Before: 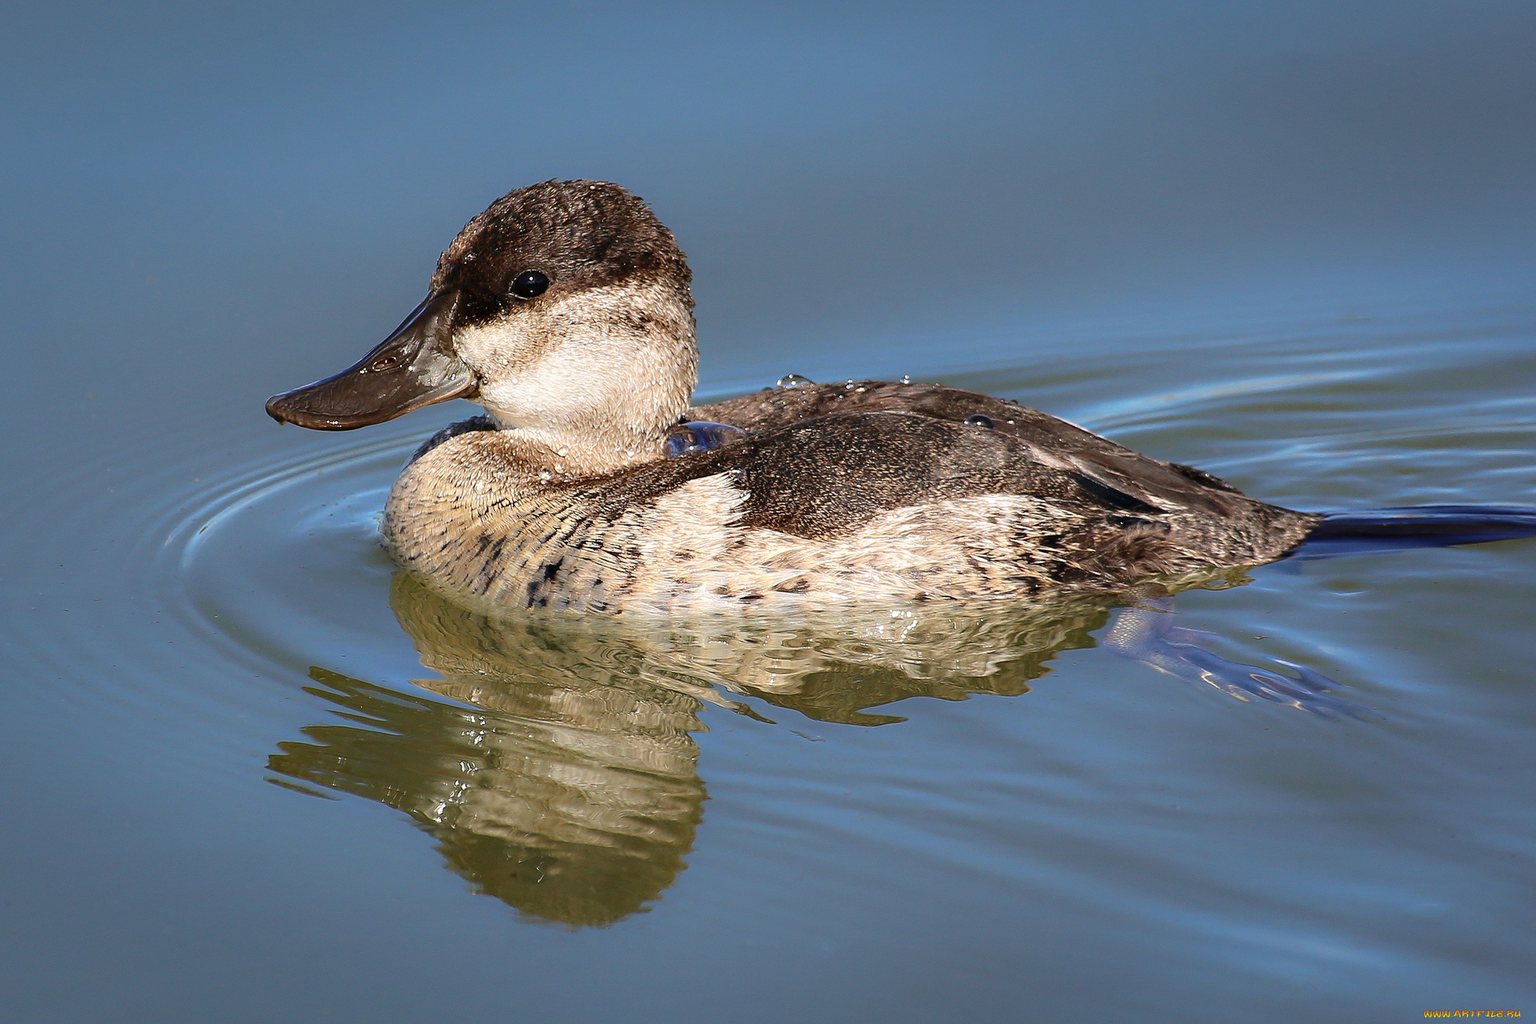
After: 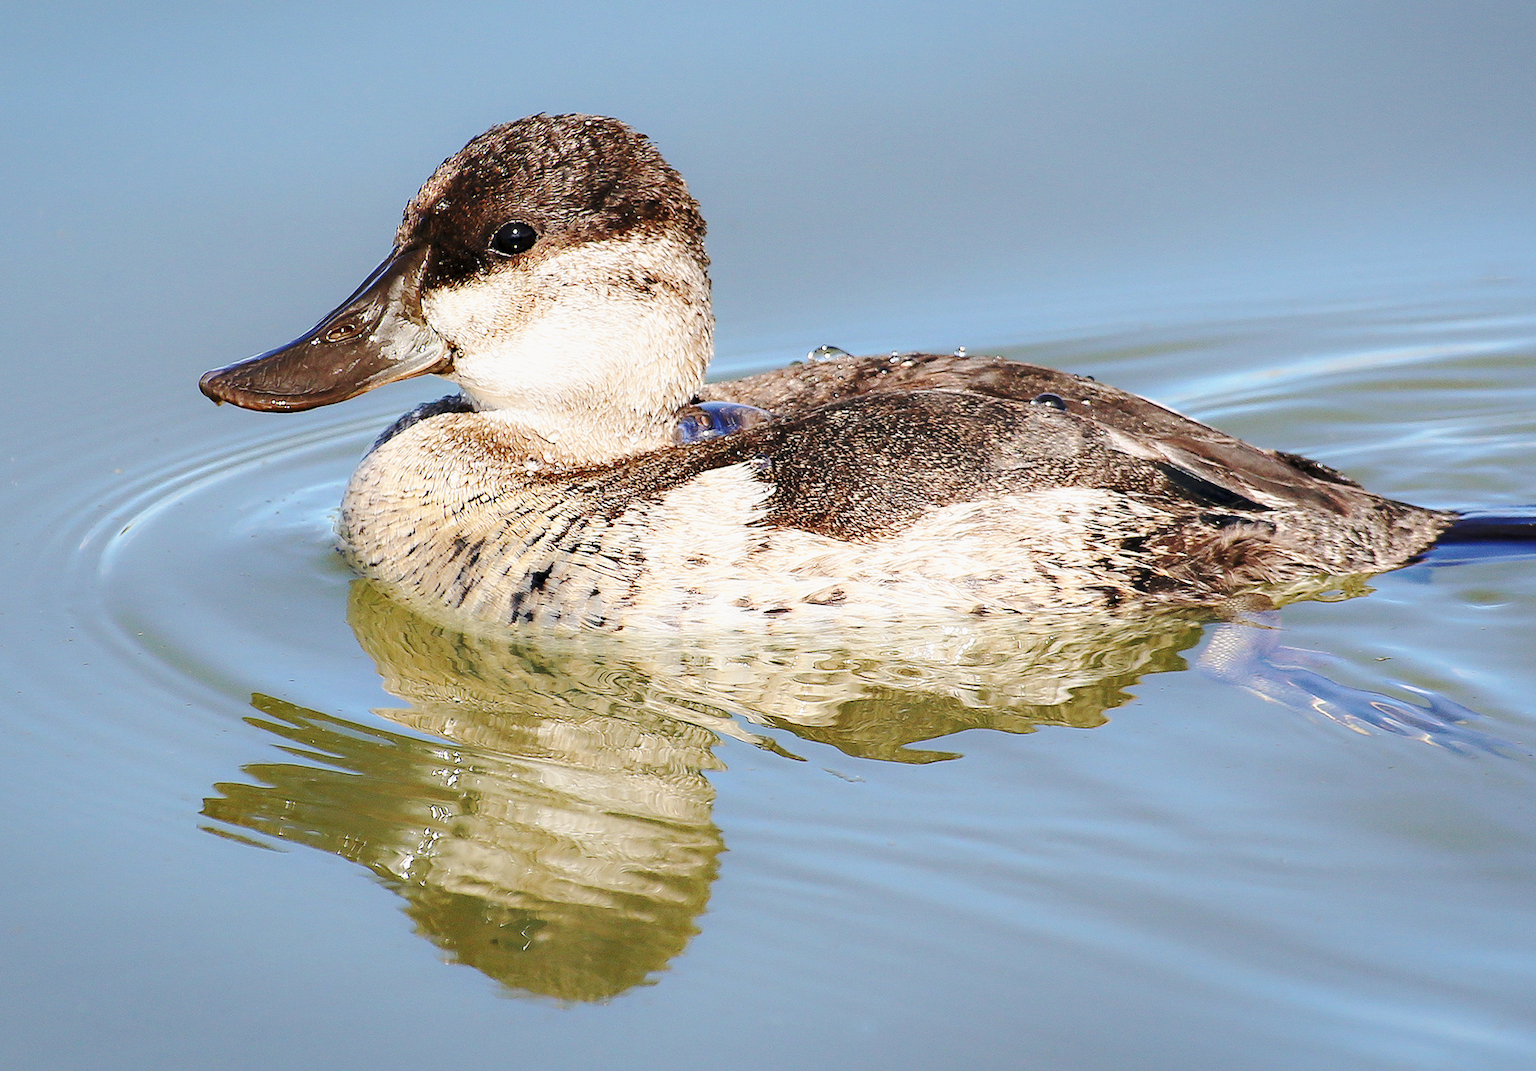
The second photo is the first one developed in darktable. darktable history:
base curve: curves: ch0 [(0, 0) (0.025, 0.046) (0.112, 0.277) (0.467, 0.74) (0.814, 0.929) (1, 0.942)], preserve colors none
levels: levels [0.016, 0.5, 0.996]
crop: left 6.402%, top 8.223%, right 9.55%, bottom 3.844%
